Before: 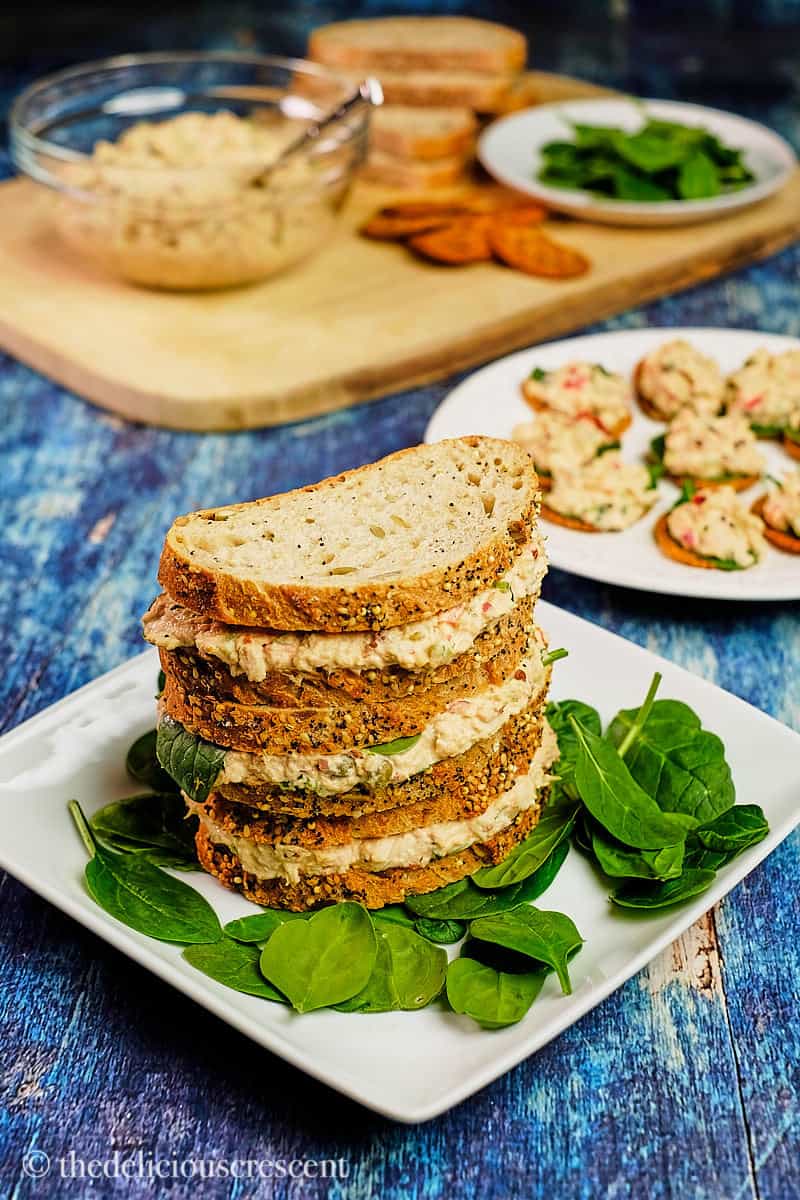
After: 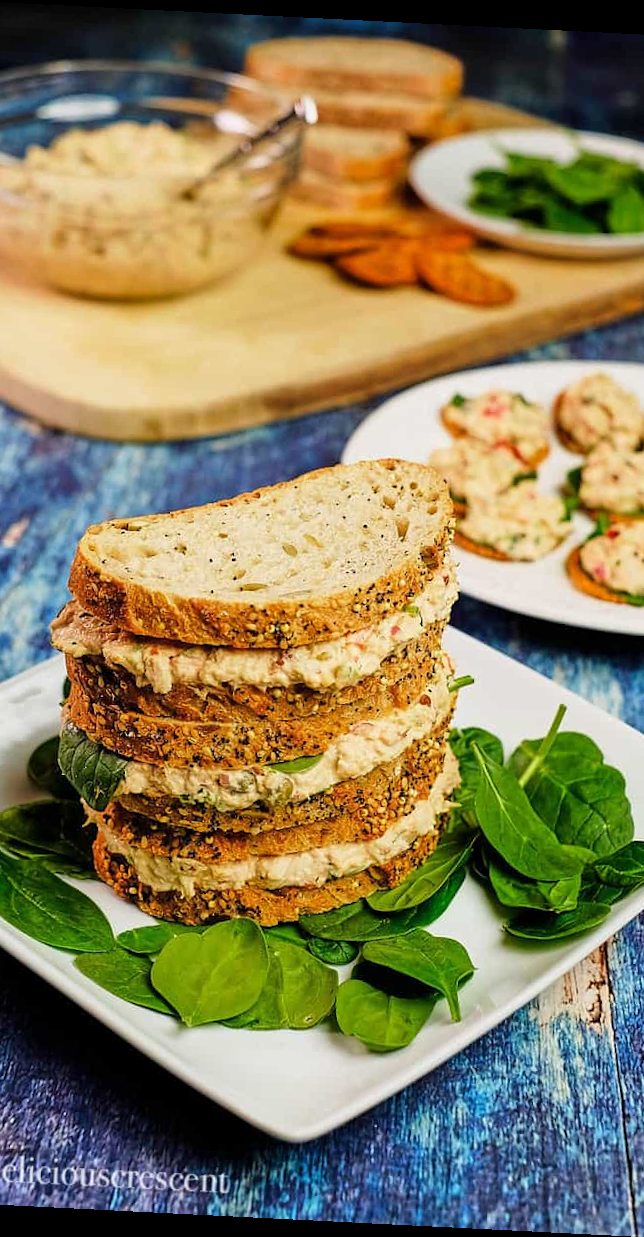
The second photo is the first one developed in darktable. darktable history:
shadows and highlights: radius 330, shadows 54.33, highlights -99.29, compress 94.19%, soften with gaussian
crop and rotate: angle -2.88°, left 14.08%, top 0.021%, right 10.867%, bottom 0.072%
